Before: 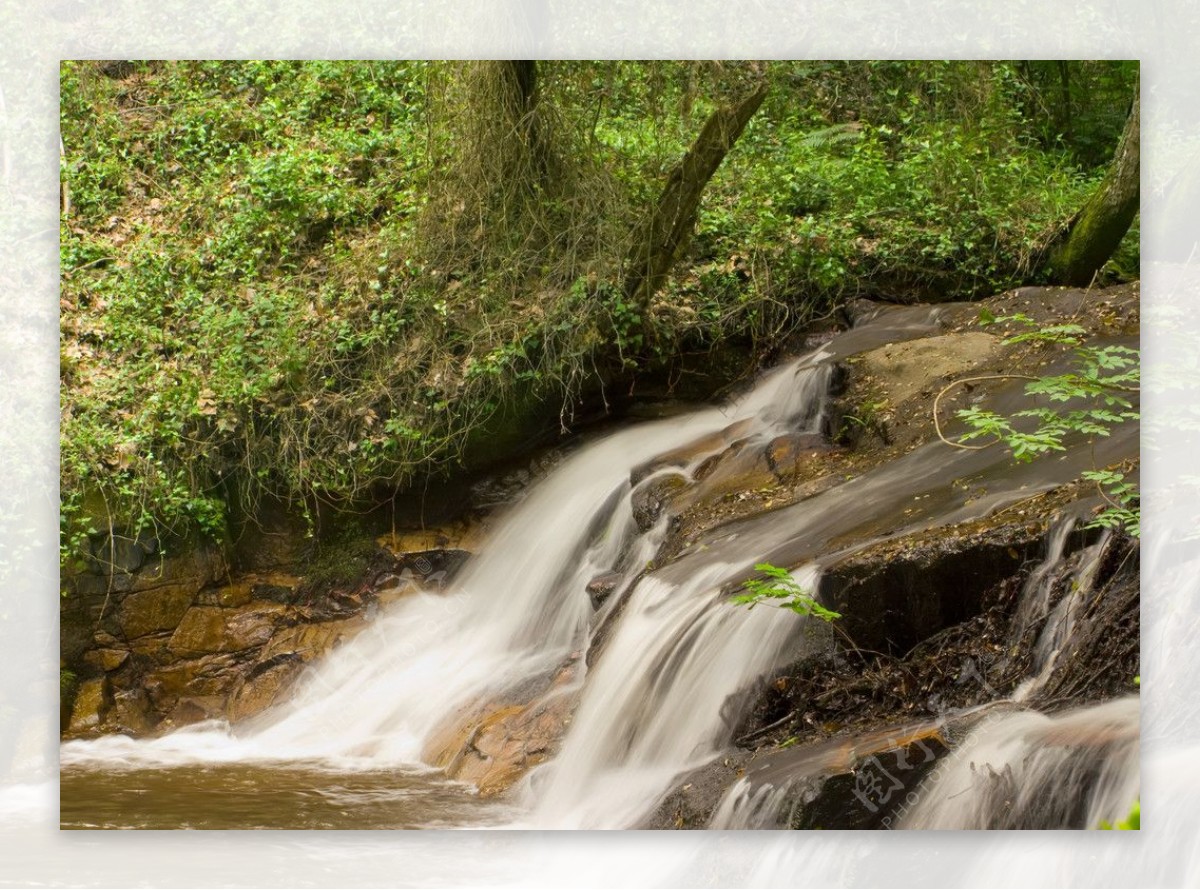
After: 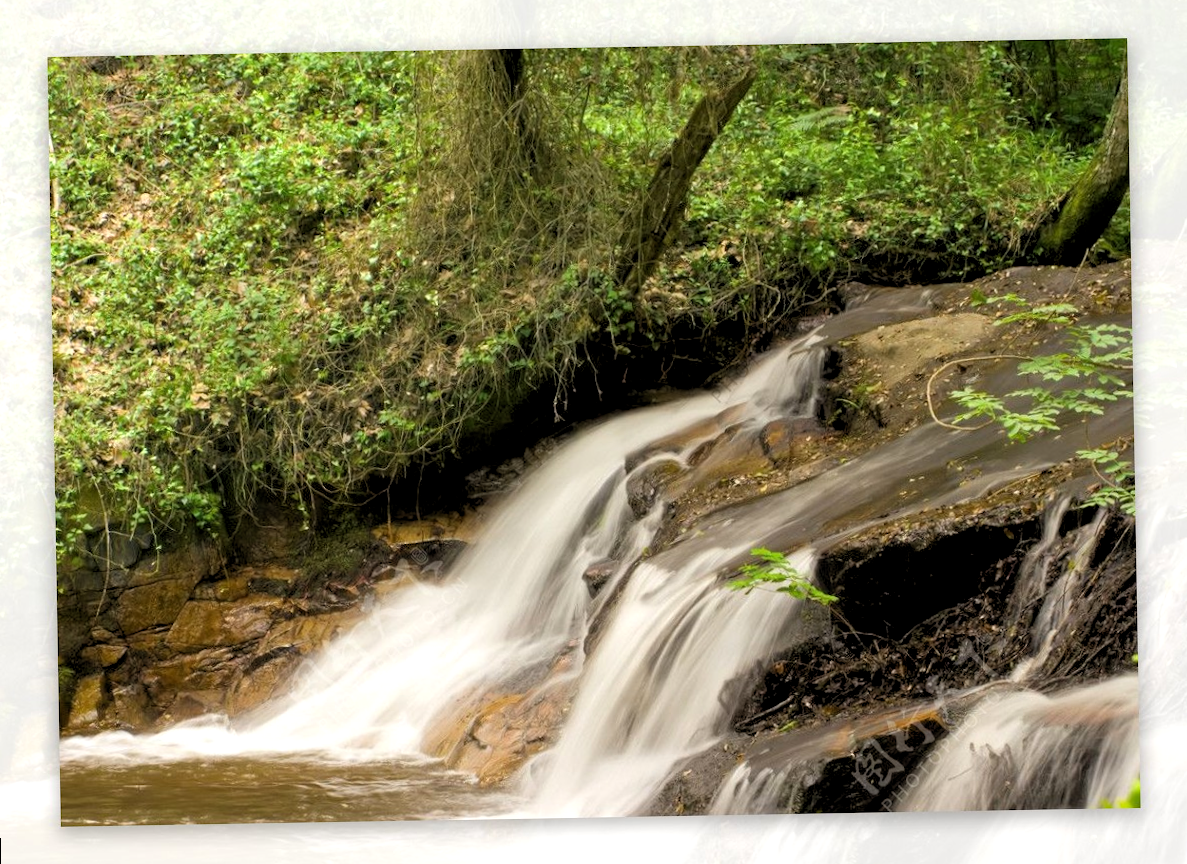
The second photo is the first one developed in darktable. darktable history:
rgb levels: levels [[0.01, 0.419, 0.839], [0, 0.5, 1], [0, 0.5, 1]]
rotate and perspective: rotation -1°, crop left 0.011, crop right 0.989, crop top 0.025, crop bottom 0.975
